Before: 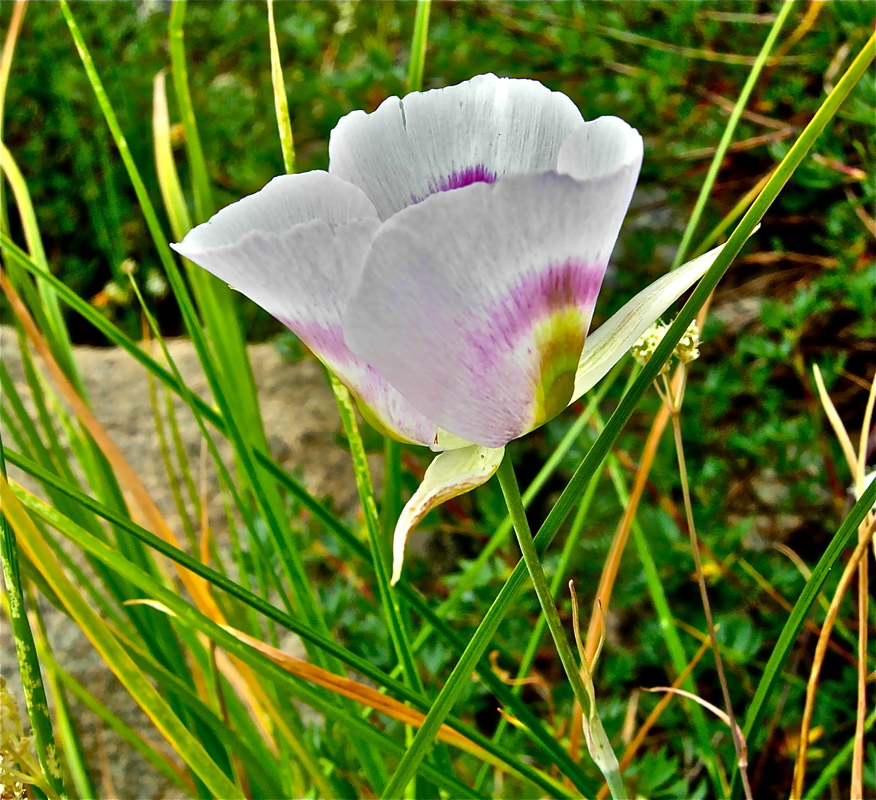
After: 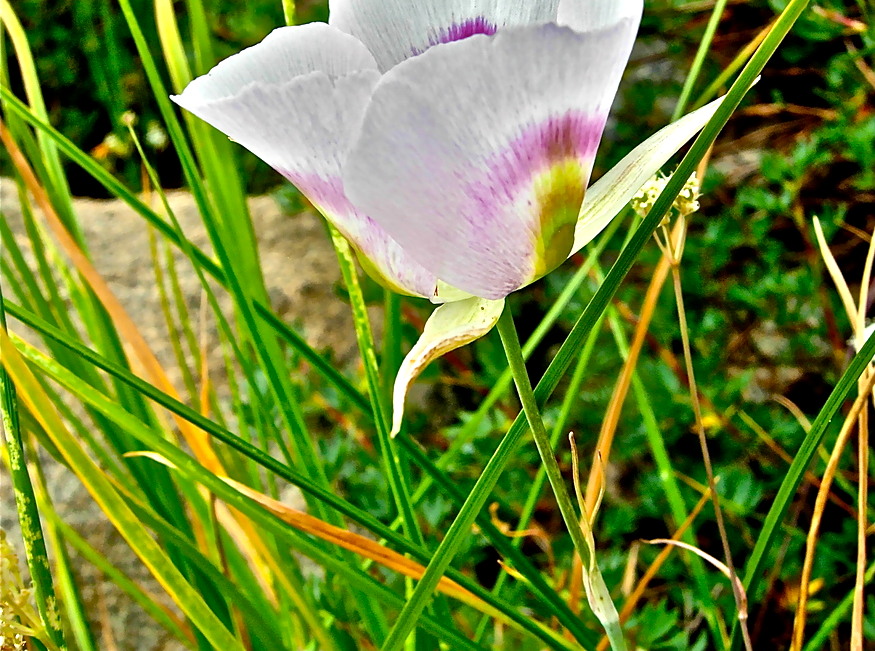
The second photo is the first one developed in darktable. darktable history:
exposure: exposure 0.3 EV, compensate highlight preservation false
sharpen: amount 0.2
crop and rotate: top 18.507%
